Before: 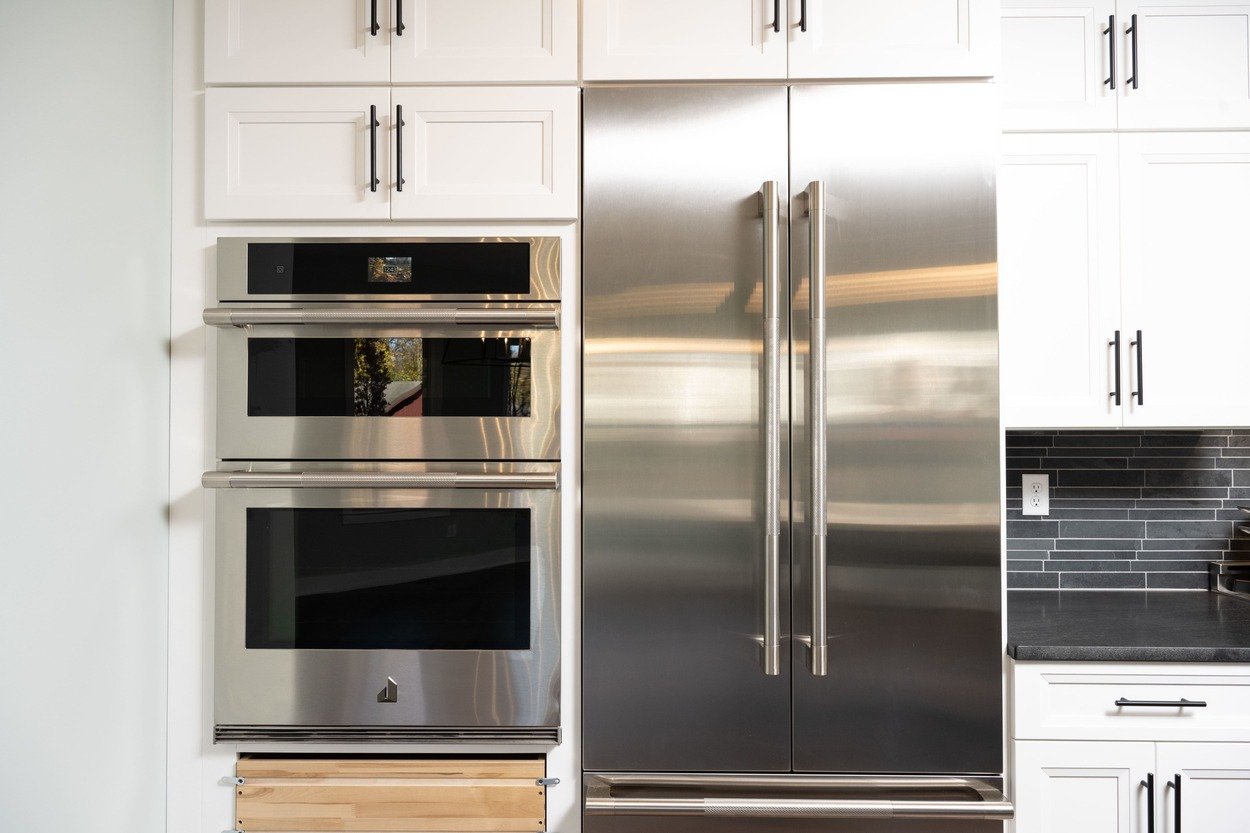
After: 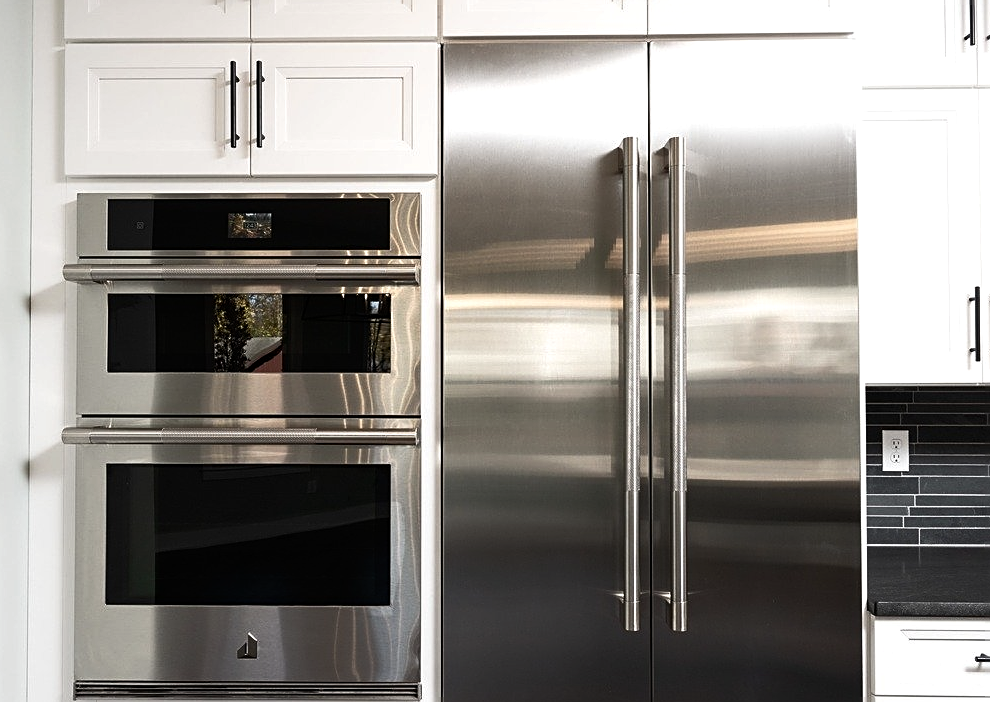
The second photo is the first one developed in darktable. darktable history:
crop: left 11.225%, top 5.381%, right 9.565%, bottom 10.314%
color balance rgb: perceptual saturation grading › highlights -31.88%, perceptual saturation grading › mid-tones 5.8%, perceptual saturation grading › shadows 18.12%, perceptual brilliance grading › highlights 3.62%, perceptual brilliance grading › mid-tones -18.12%, perceptual brilliance grading › shadows -41.3%
sharpen: on, module defaults
